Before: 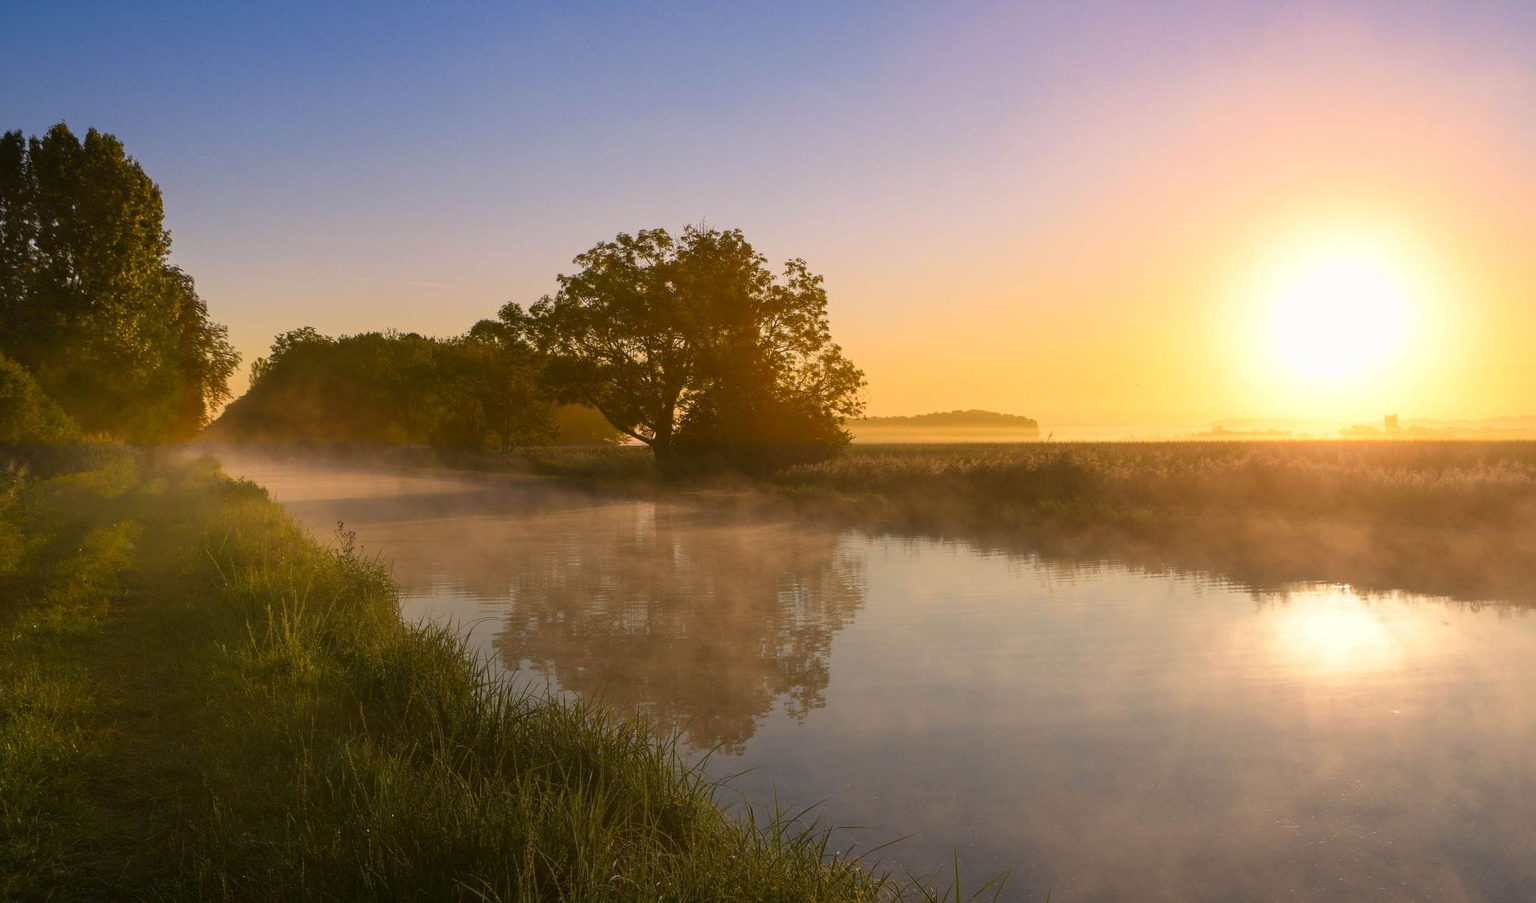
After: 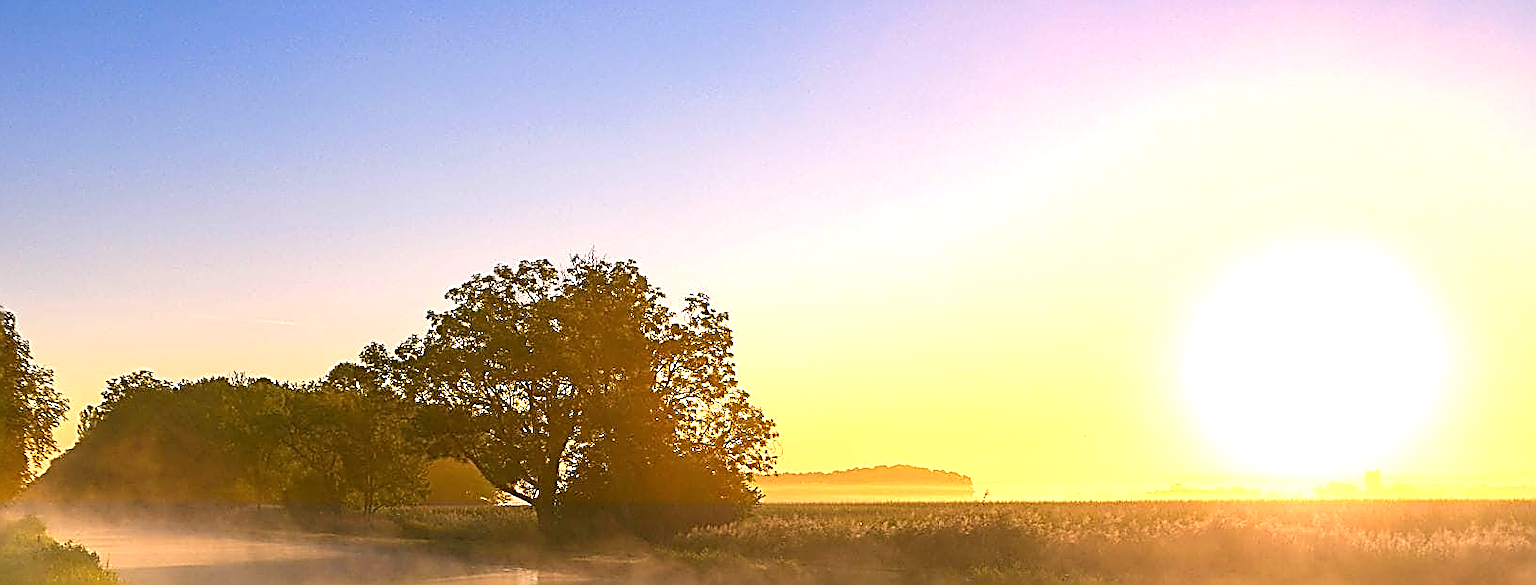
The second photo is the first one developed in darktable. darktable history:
crop and rotate: left 11.812%, bottom 42.776%
exposure: black level correction 0, exposure 0.9 EV, compensate highlight preservation false
sharpen: amount 2
